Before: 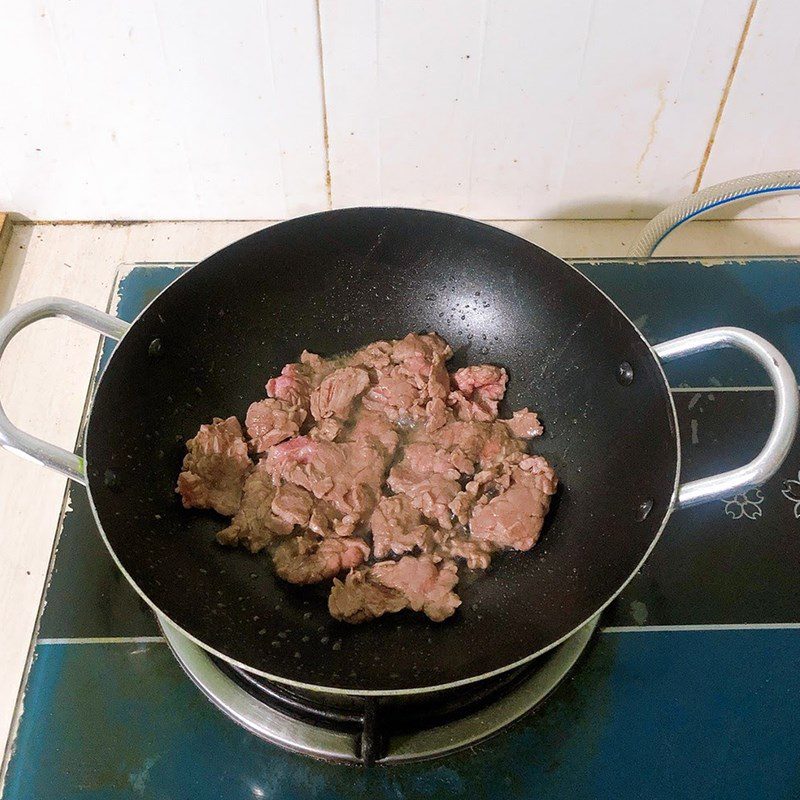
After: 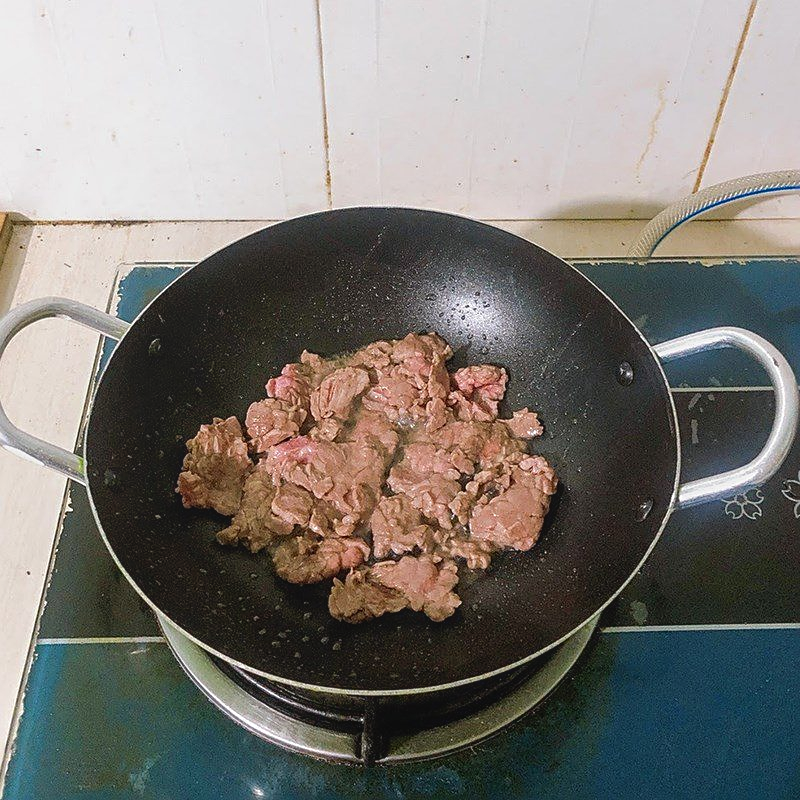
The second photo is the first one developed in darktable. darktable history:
contrast brightness saturation: contrast -0.106
sharpen: on, module defaults
local contrast: on, module defaults
